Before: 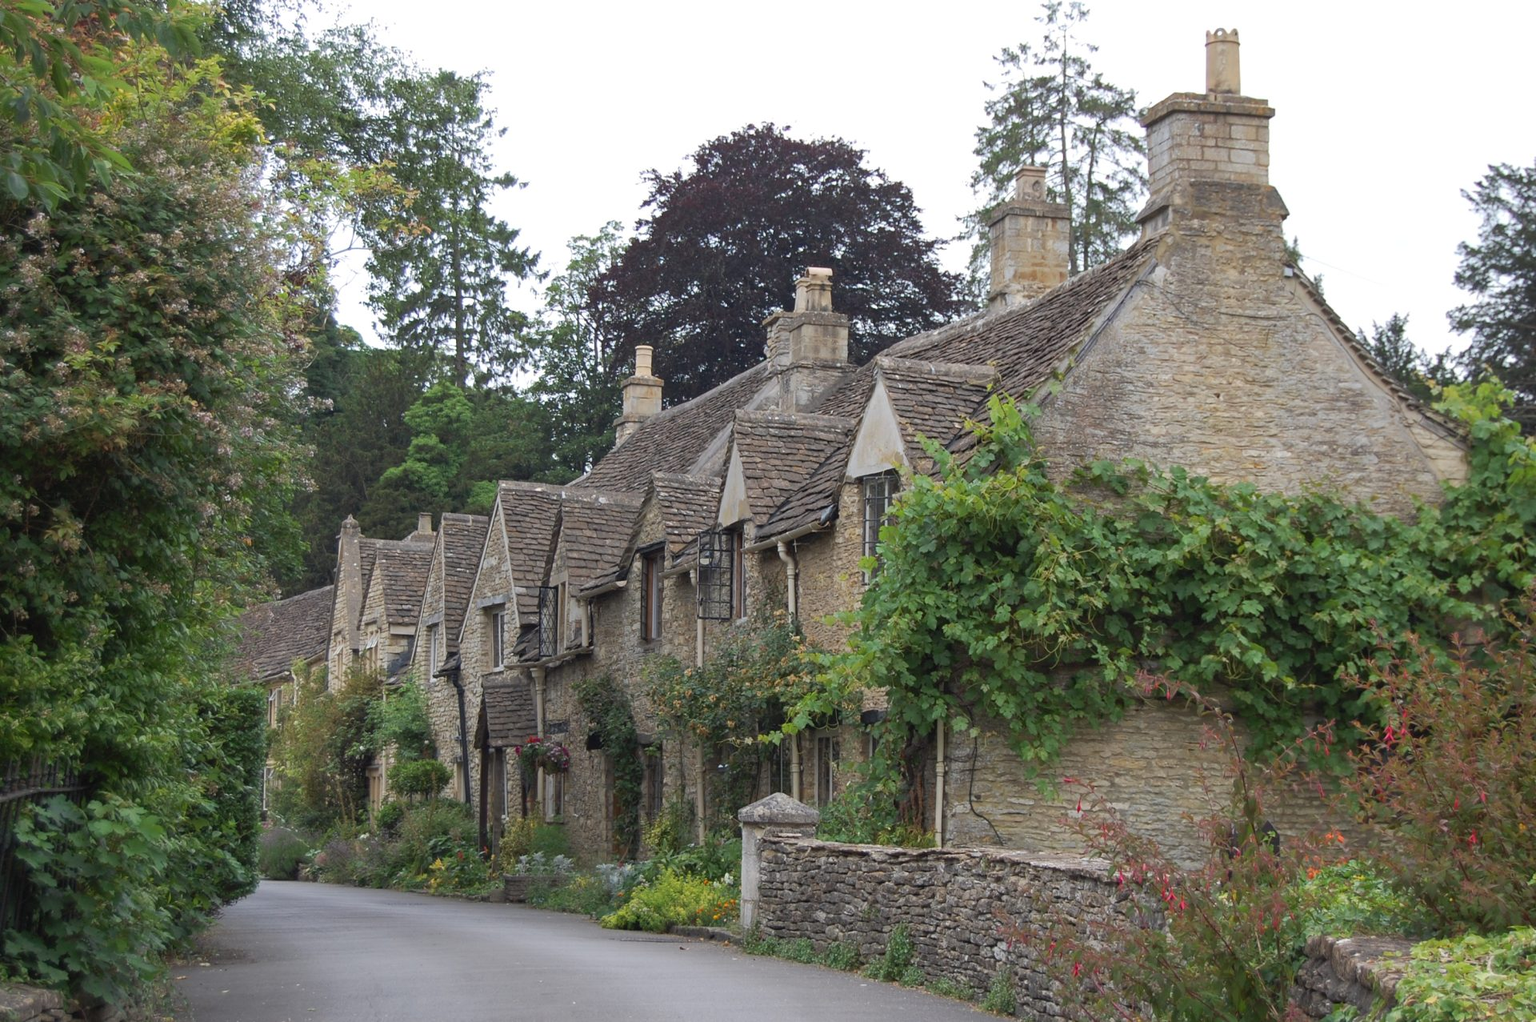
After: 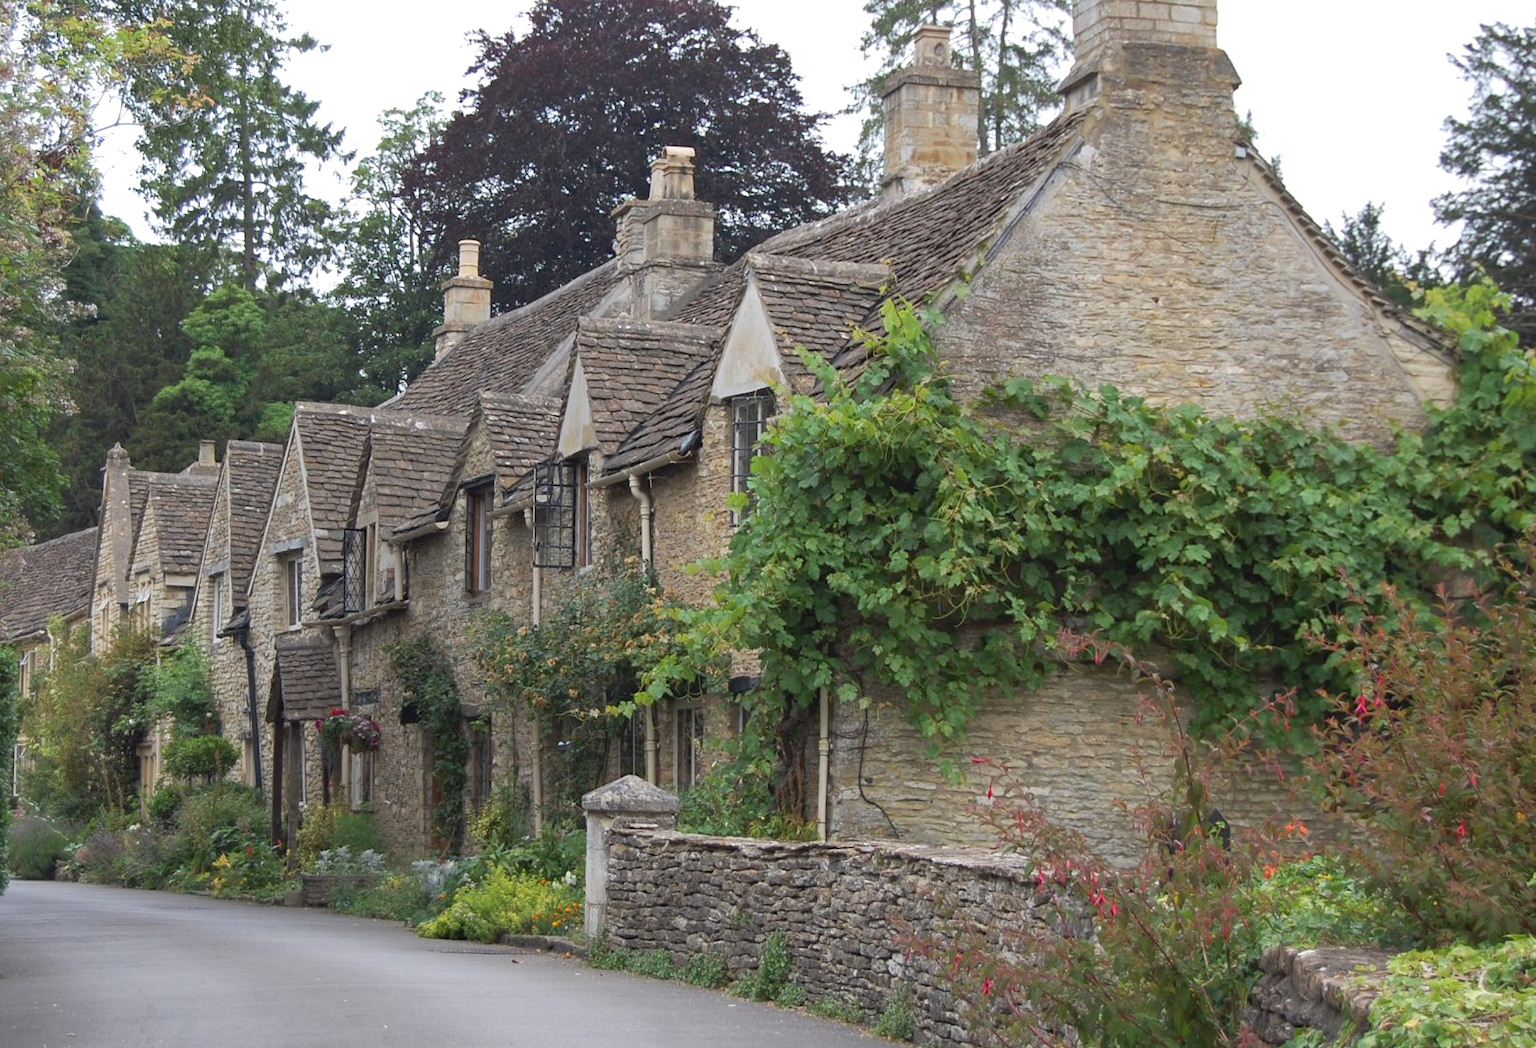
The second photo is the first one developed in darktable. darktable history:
exposure: exposure 0.201 EV, compensate exposure bias true, compensate highlight preservation false
crop: left 16.431%, top 14.25%
